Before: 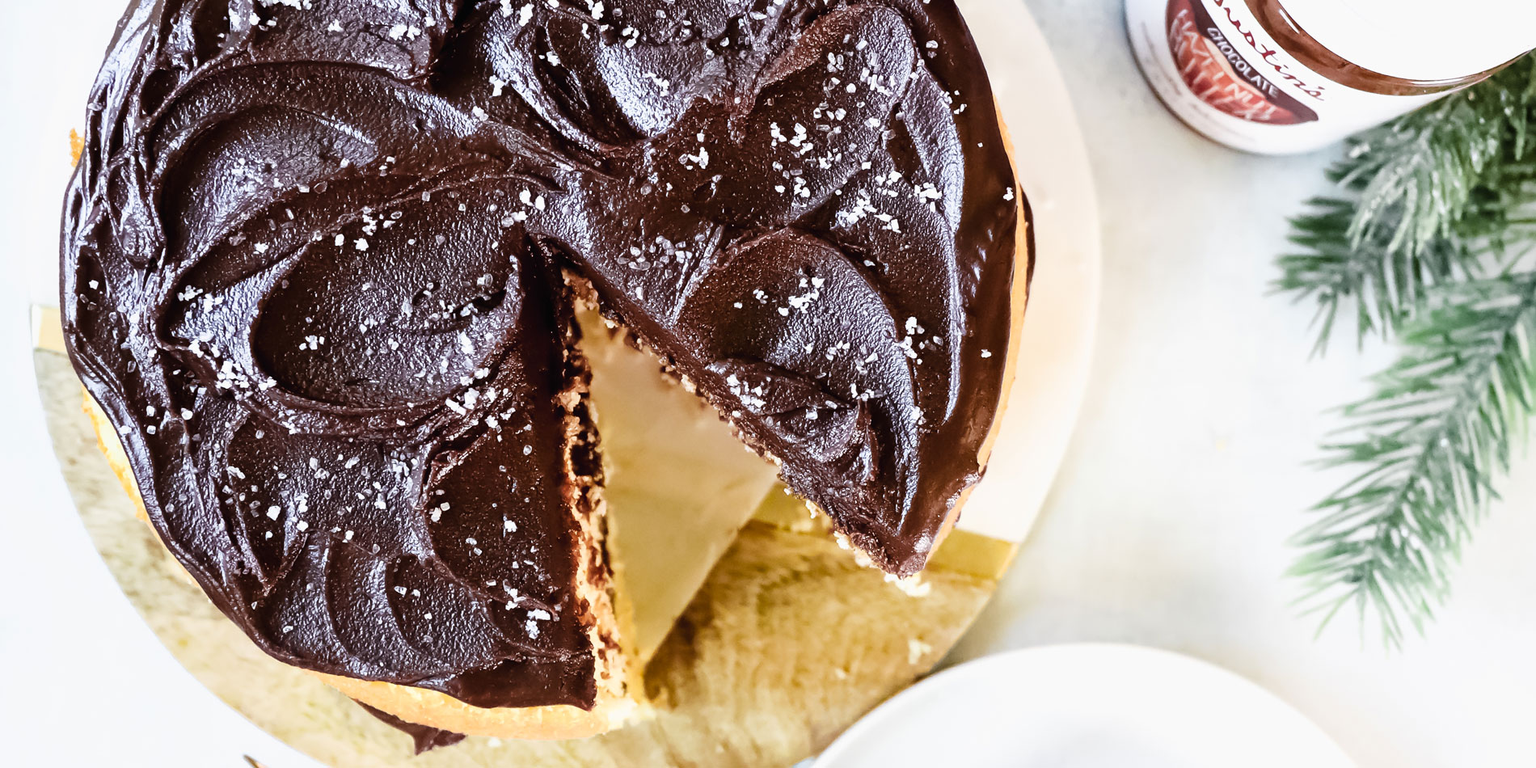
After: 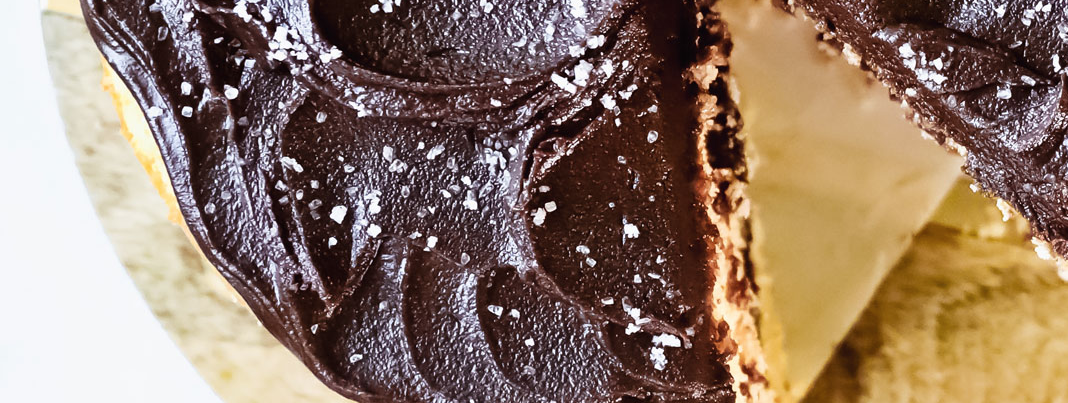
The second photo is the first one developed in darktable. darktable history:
crop: top 44.307%, right 43.765%, bottom 13.219%
contrast brightness saturation: saturation -0.056
